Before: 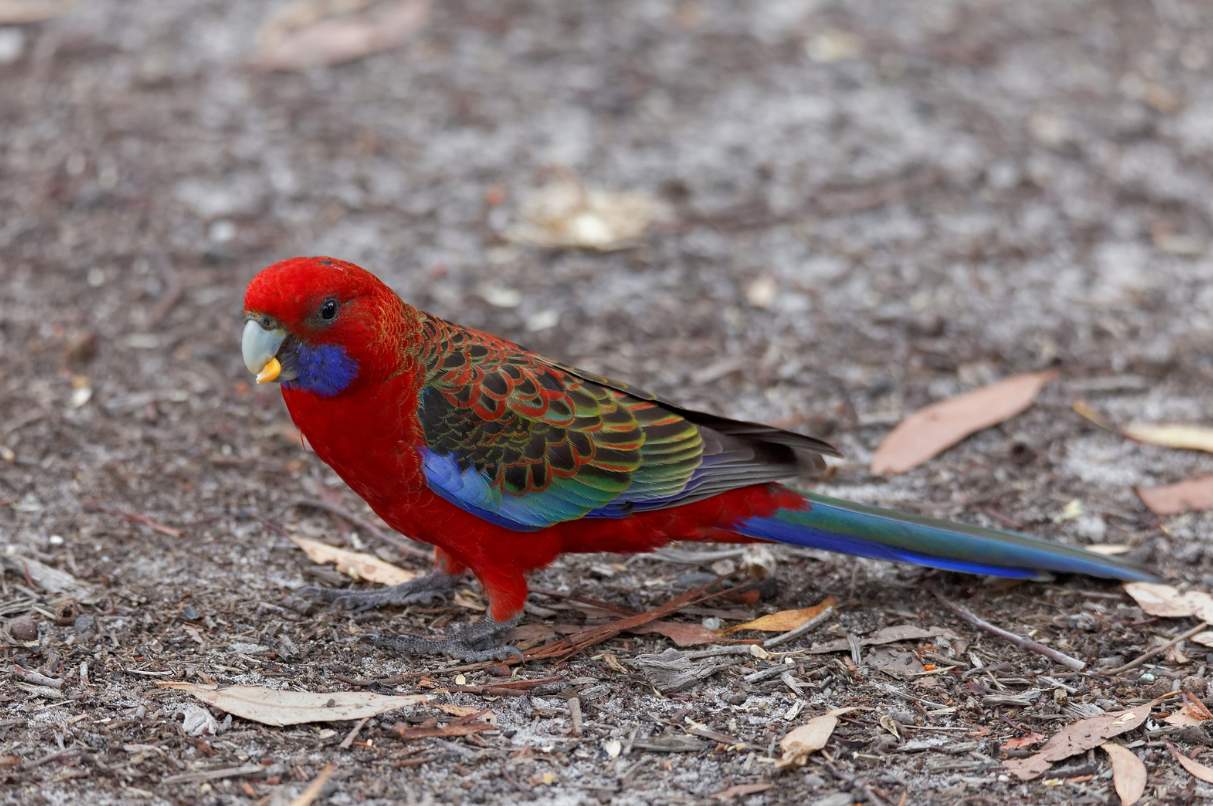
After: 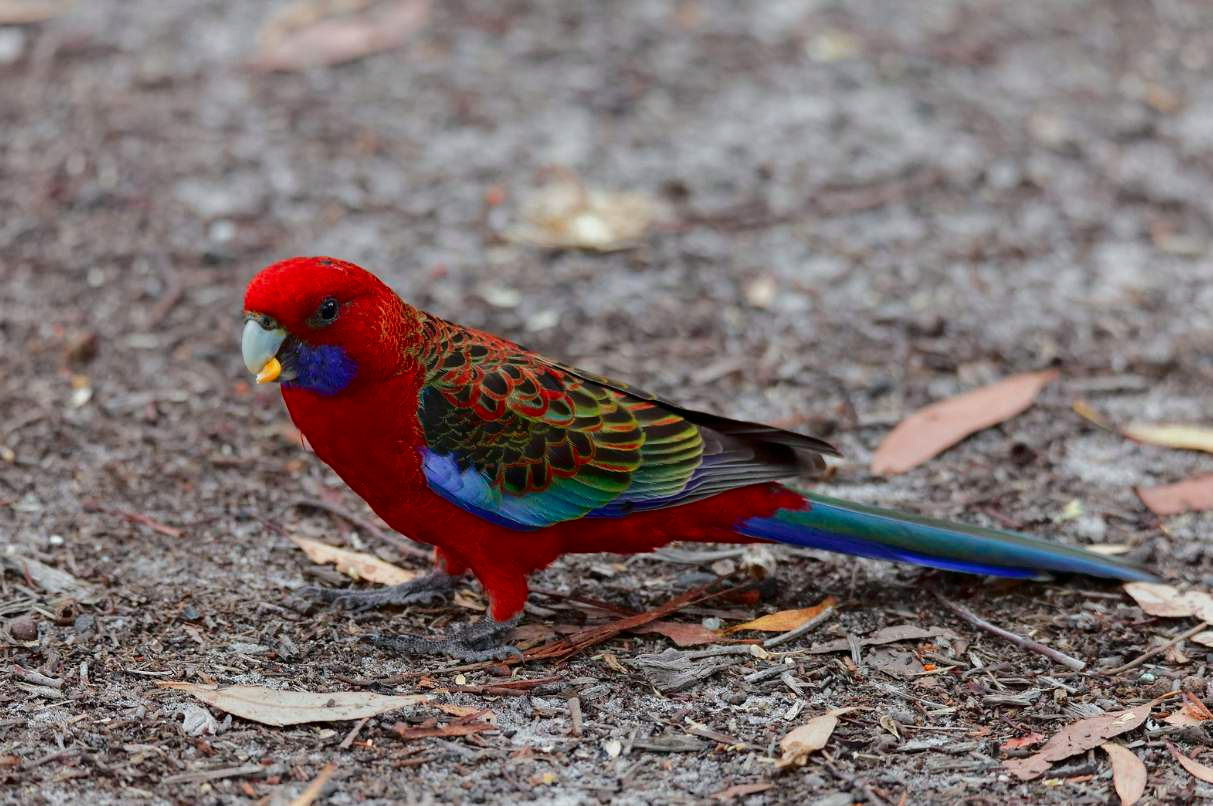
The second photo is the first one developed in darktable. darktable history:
tone curve: curves: ch0 [(0, 0) (0.181, 0.087) (0.498, 0.485) (0.78, 0.742) (0.993, 0.954)]; ch1 [(0, 0) (0.311, 0.149) (0.395, 0.349) (0.488, 0.477) (0.612, 0.641) (1, 1)]; ch2 [(0, 0) (0.5, 0.5) (0.638, 0.667) (1, 1)], color space Lab, independent channels, preserve colors none
base curve: curves: ch0 [(0, 0) (0.989, 0.992)], preserve colors none
